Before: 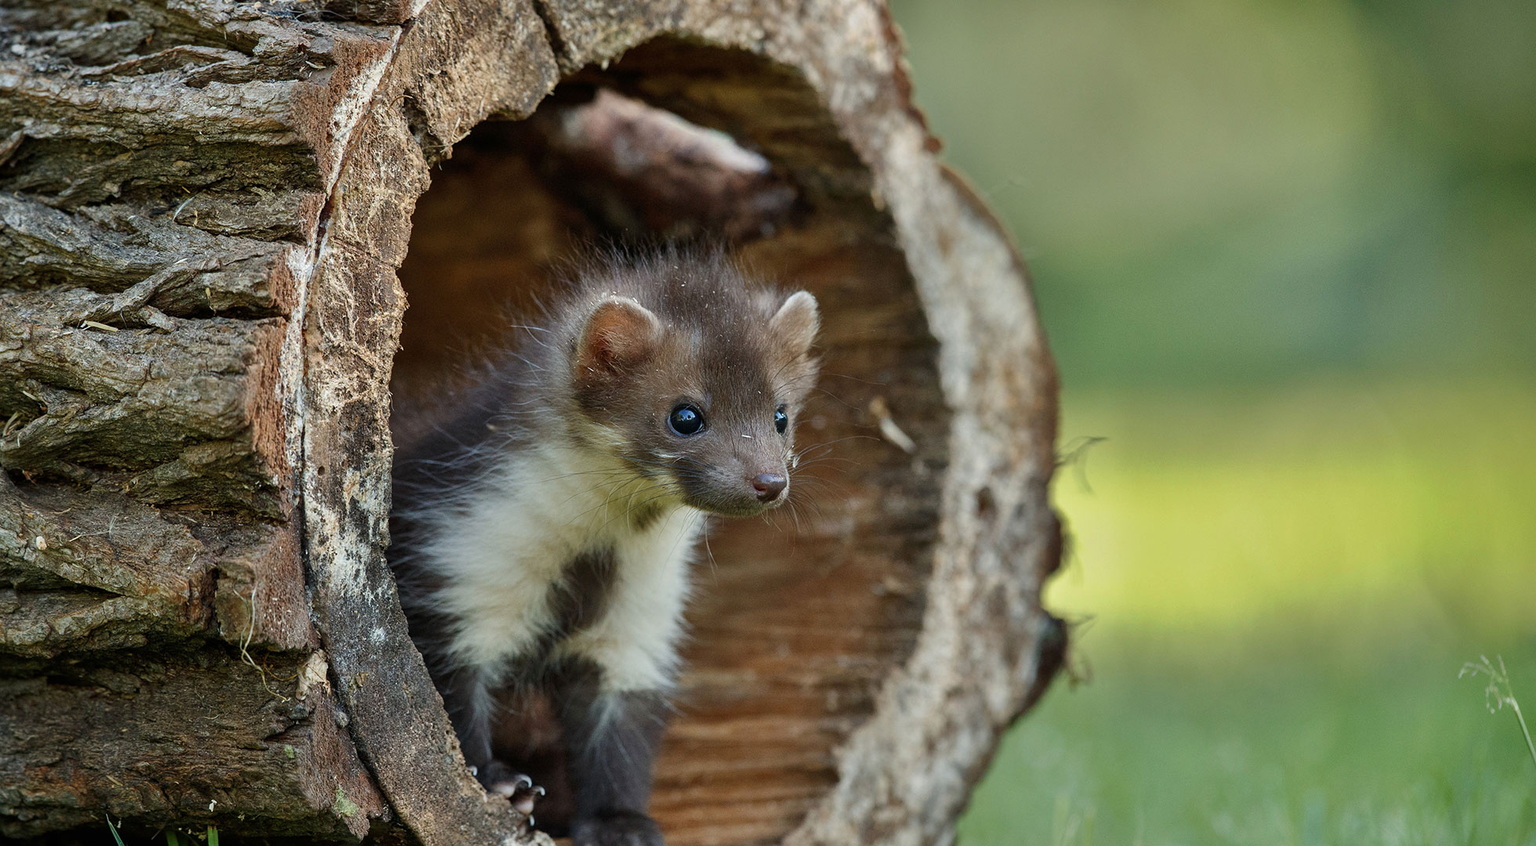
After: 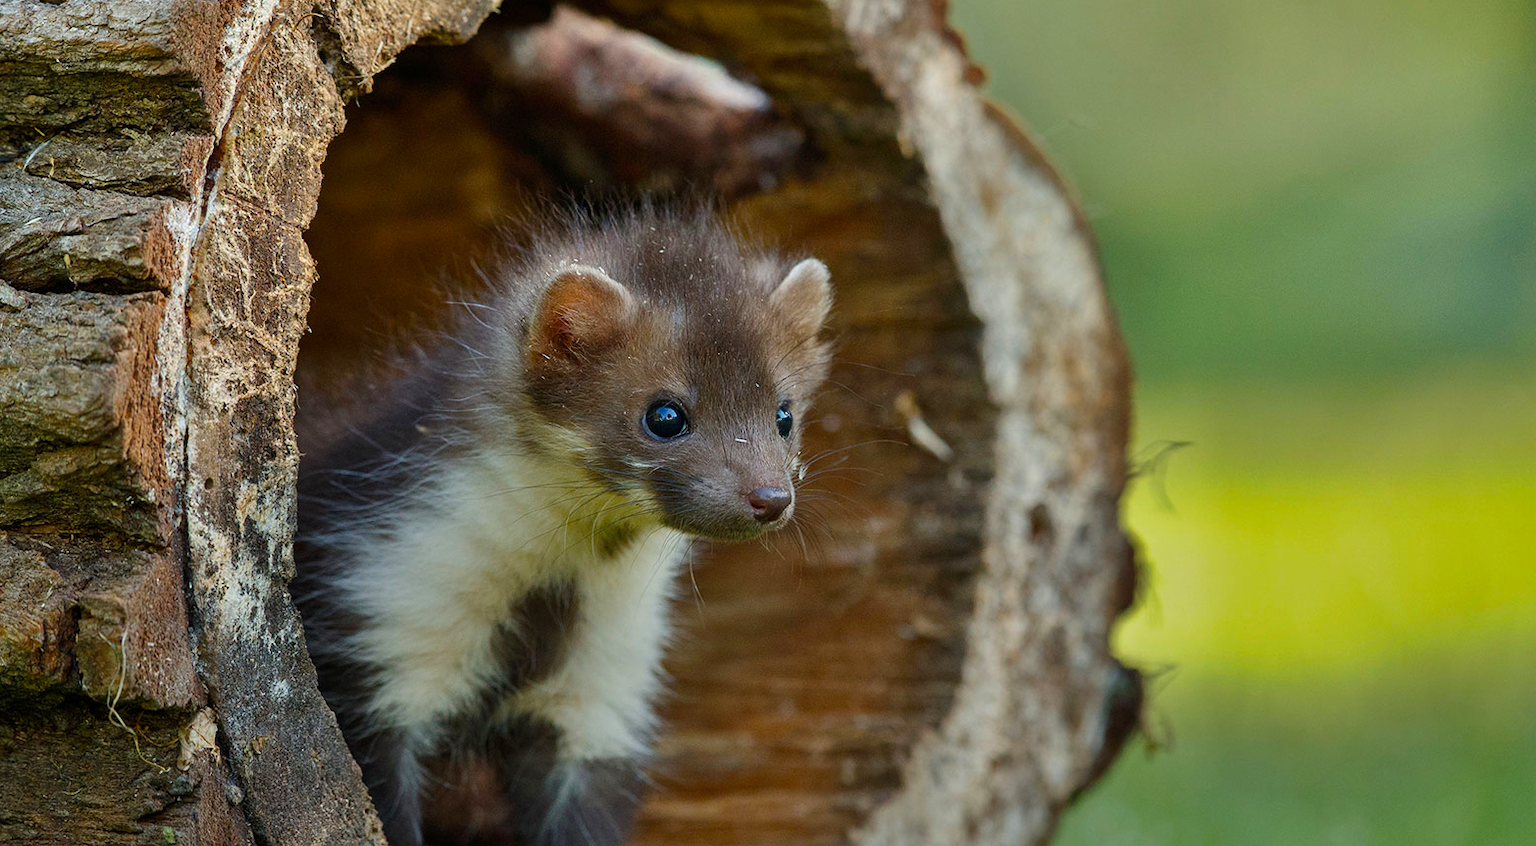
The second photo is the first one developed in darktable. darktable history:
crop and rotate: left 10.071%, top 10.071%, right 10.02%, bottom 10.02%
graduated density: rotation -180°, offset 24.95
color balance rgb: perceptual saturation grading › global saturation 25%, global vibrance 20%
